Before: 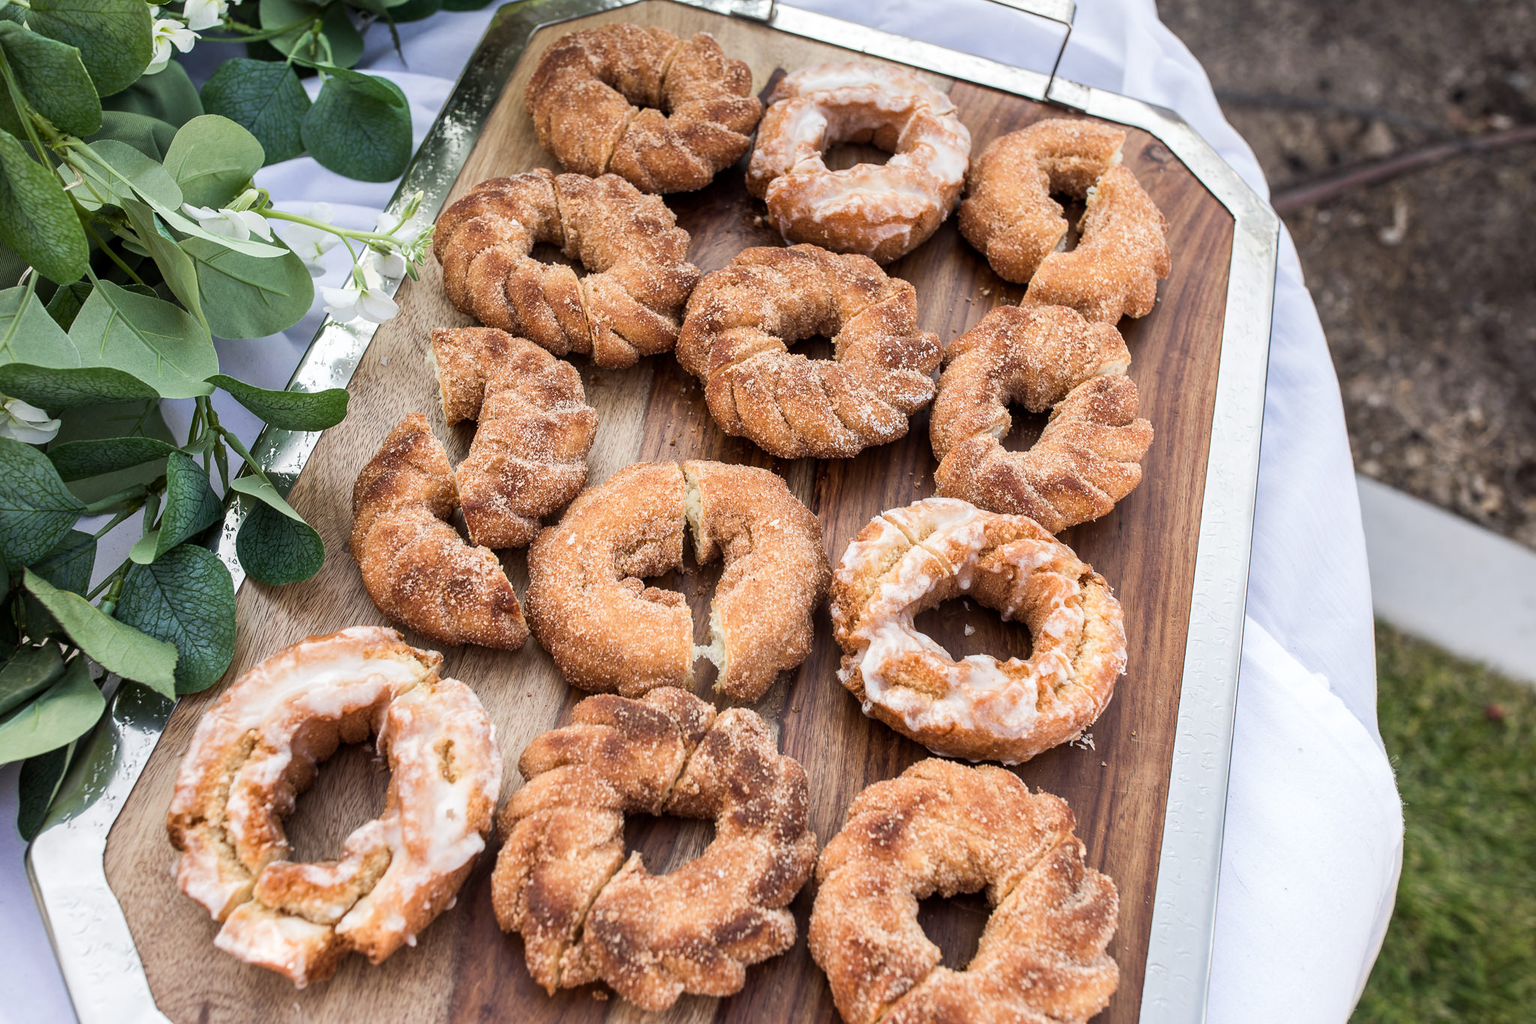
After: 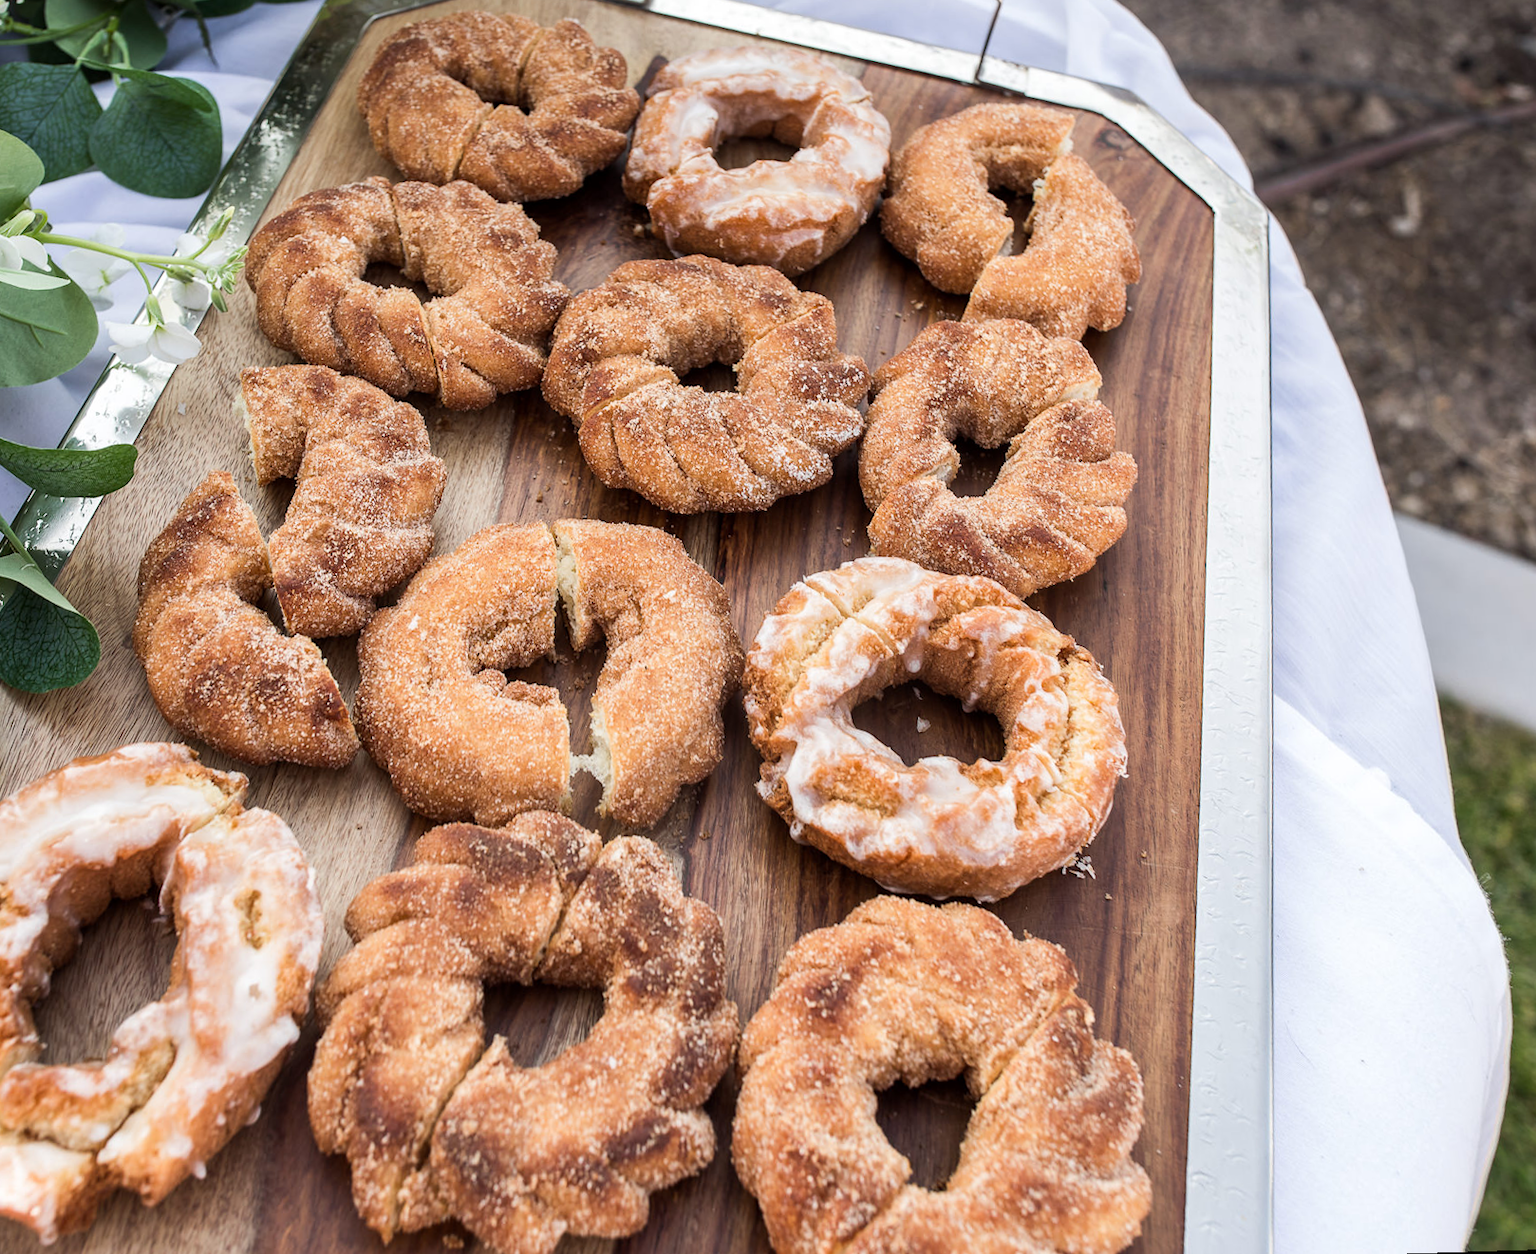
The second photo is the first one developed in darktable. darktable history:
rotate and perspective: rotation -1.68°, lens shift (vertical) -0.146, crop left 0.049, crop right 0.912, crop top 0.032, crop bottom 0.96
crop and rotate: left 14.584%
